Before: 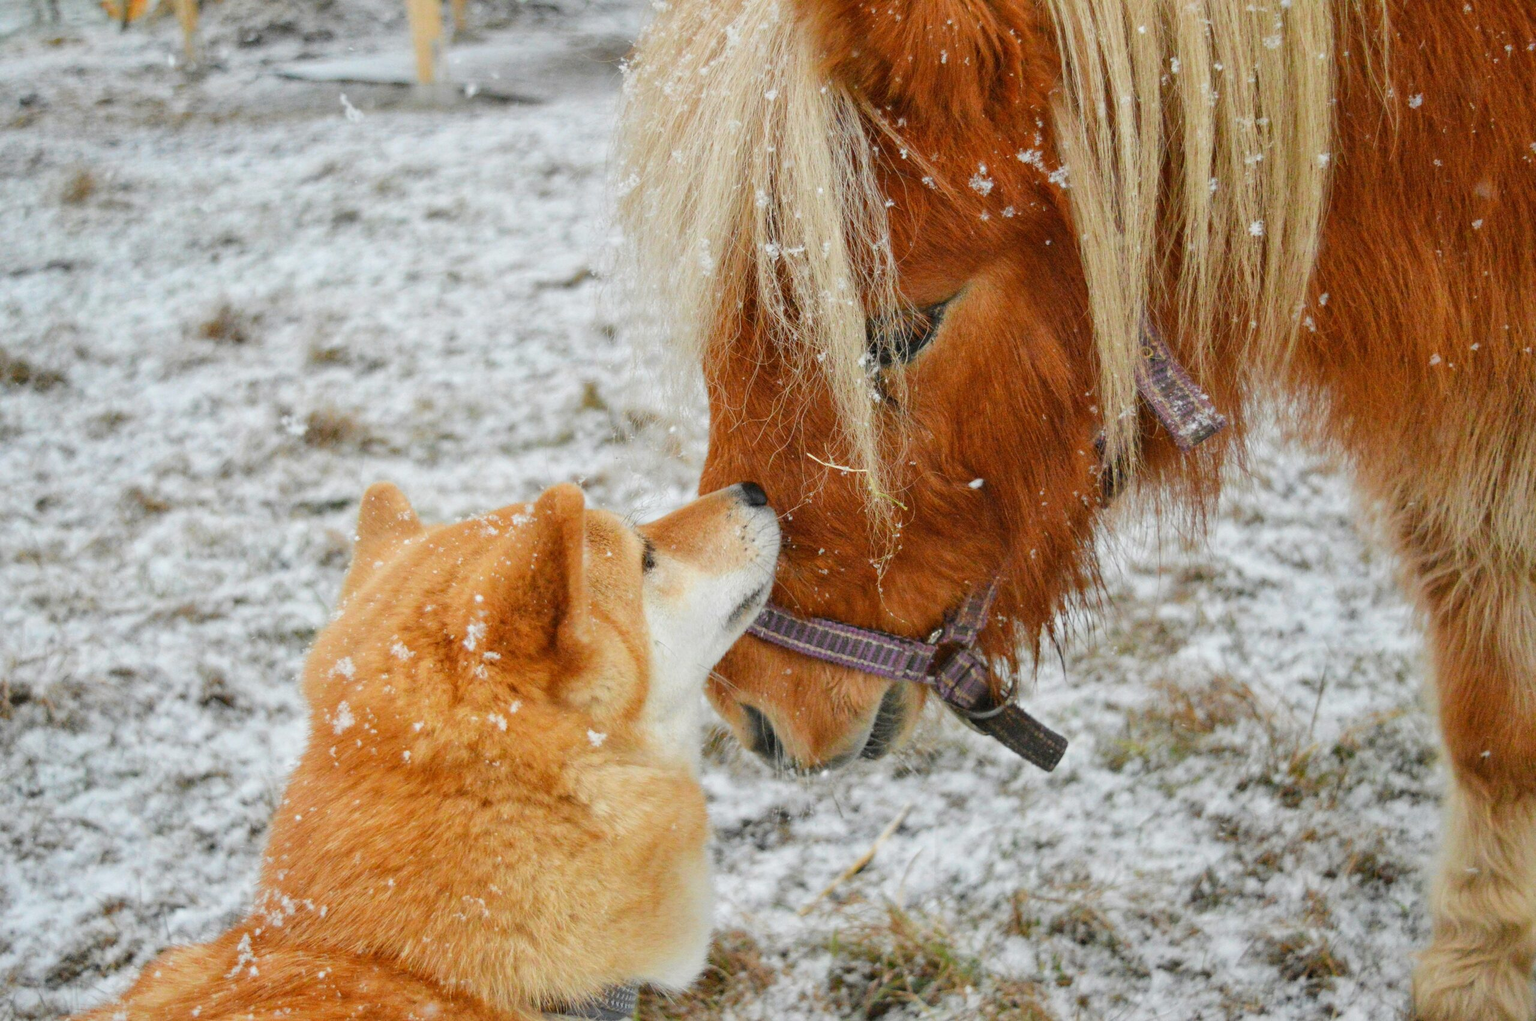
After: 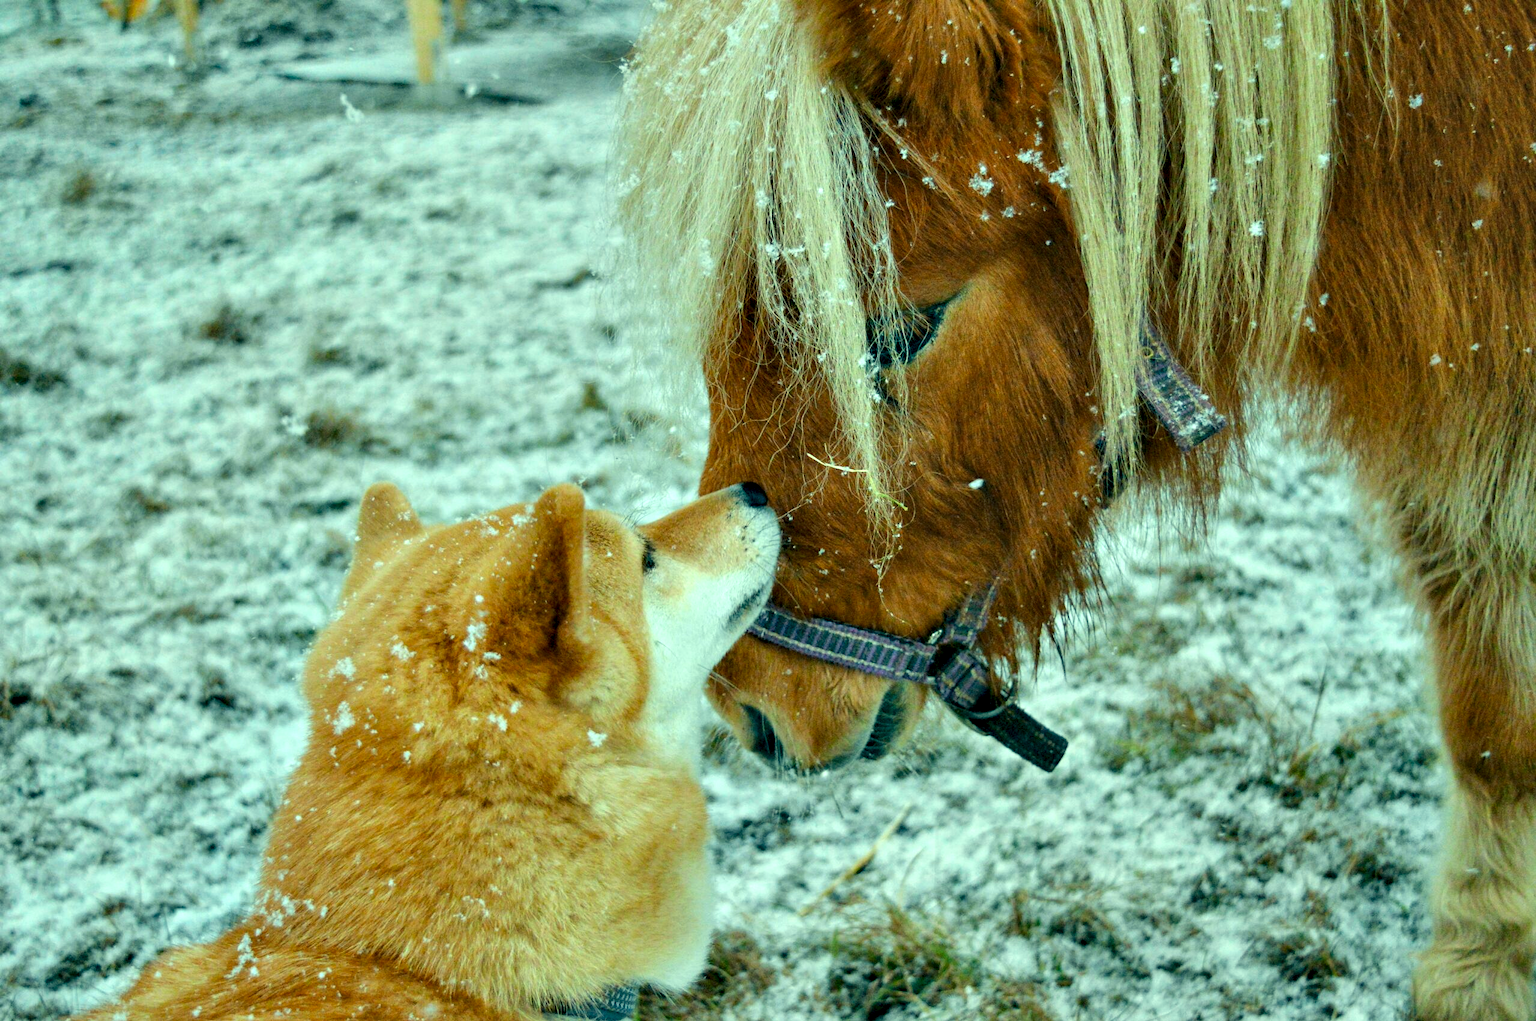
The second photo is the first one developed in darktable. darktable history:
color correction: highlights a* -19.37, highlights b* 9.8, shadows a* -19.82, shadows b* -9.96
contrast equalizer: octaves 7, y [[0.6 ×6], [0.55 ×6], [0 ×6], [0 ×6], [0 ×6]]
